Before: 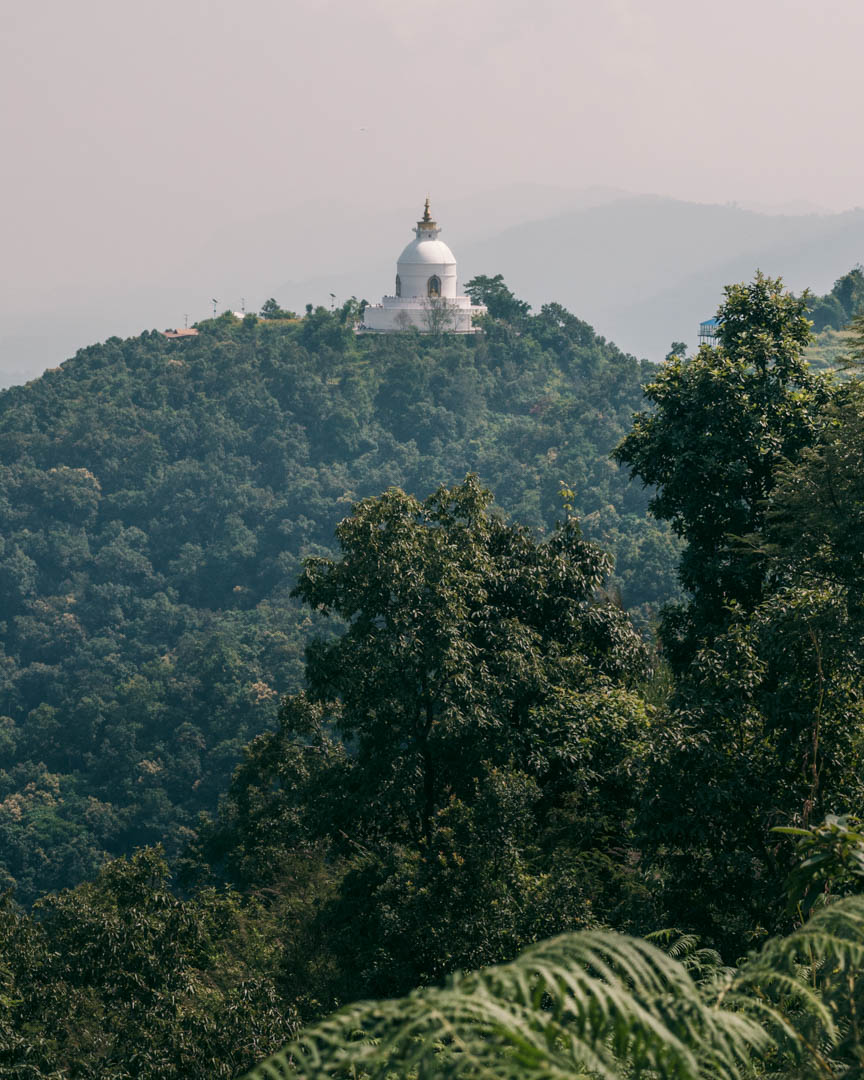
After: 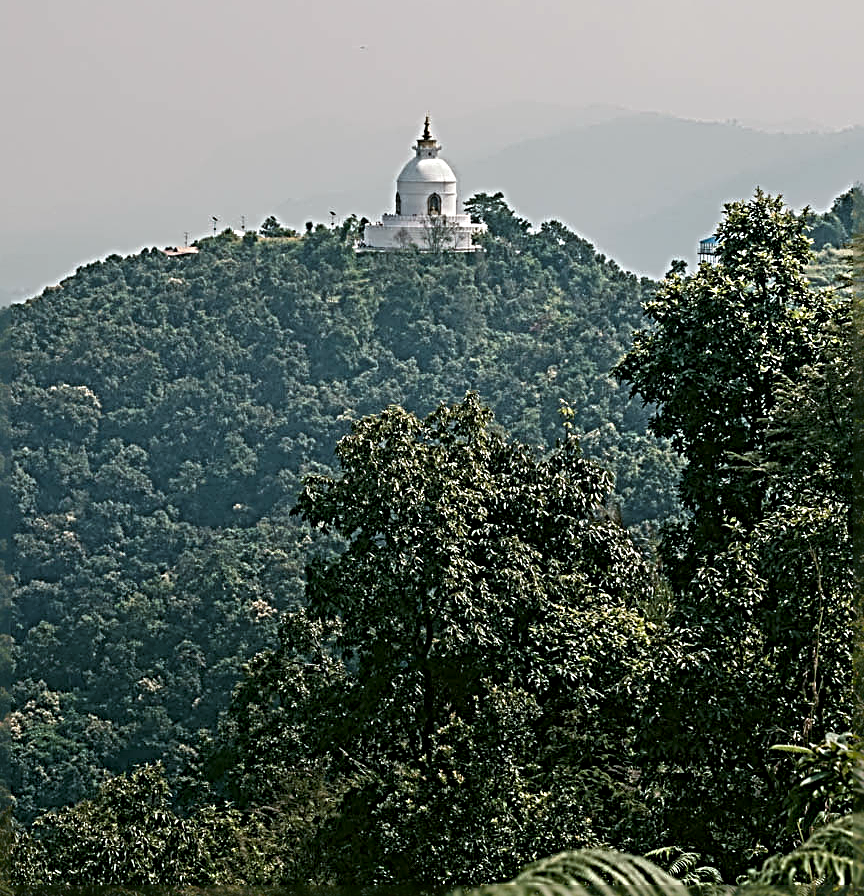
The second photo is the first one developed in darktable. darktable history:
color balance: lift [1.004, 1.002, 1.002, 0.998], gamma [1, 1.007, 1.002, 0.993], gain [1, 0.977, 1.013, 1.023], contrast -3.64%
crop: top 7.625%, bottom 8.027%
rotate and perspective: automatic cropping off
sharpen: radius 4.001, amount 2
exposure: black level correction 0.004, exposure 0.014 EV, compensate highlight preservation false
